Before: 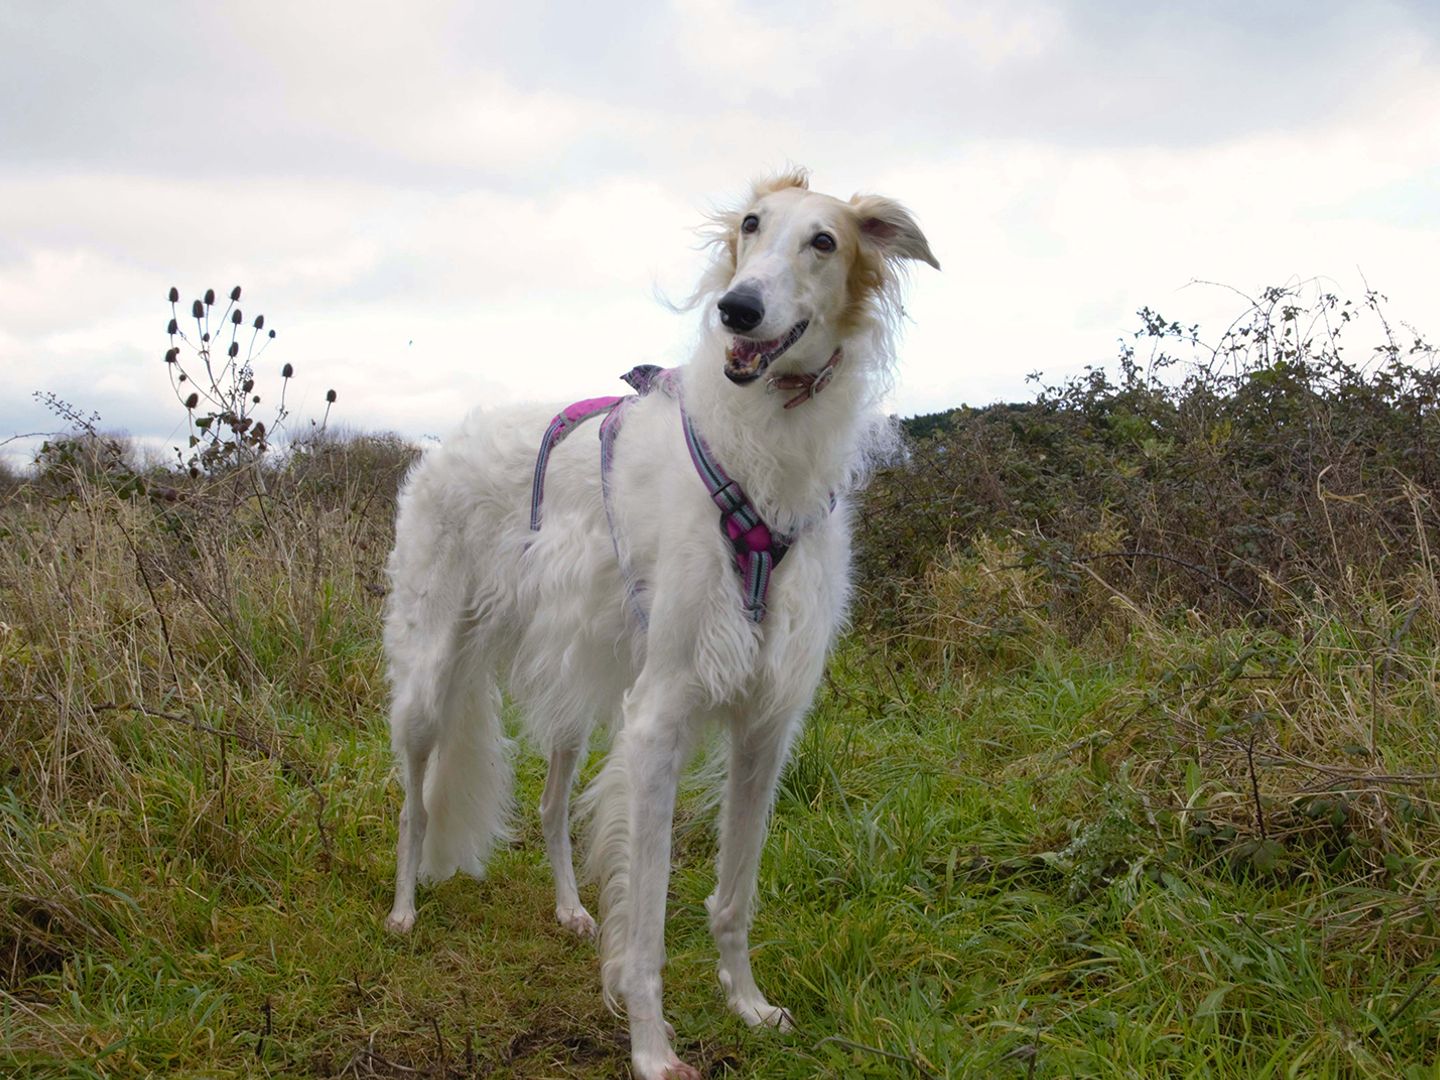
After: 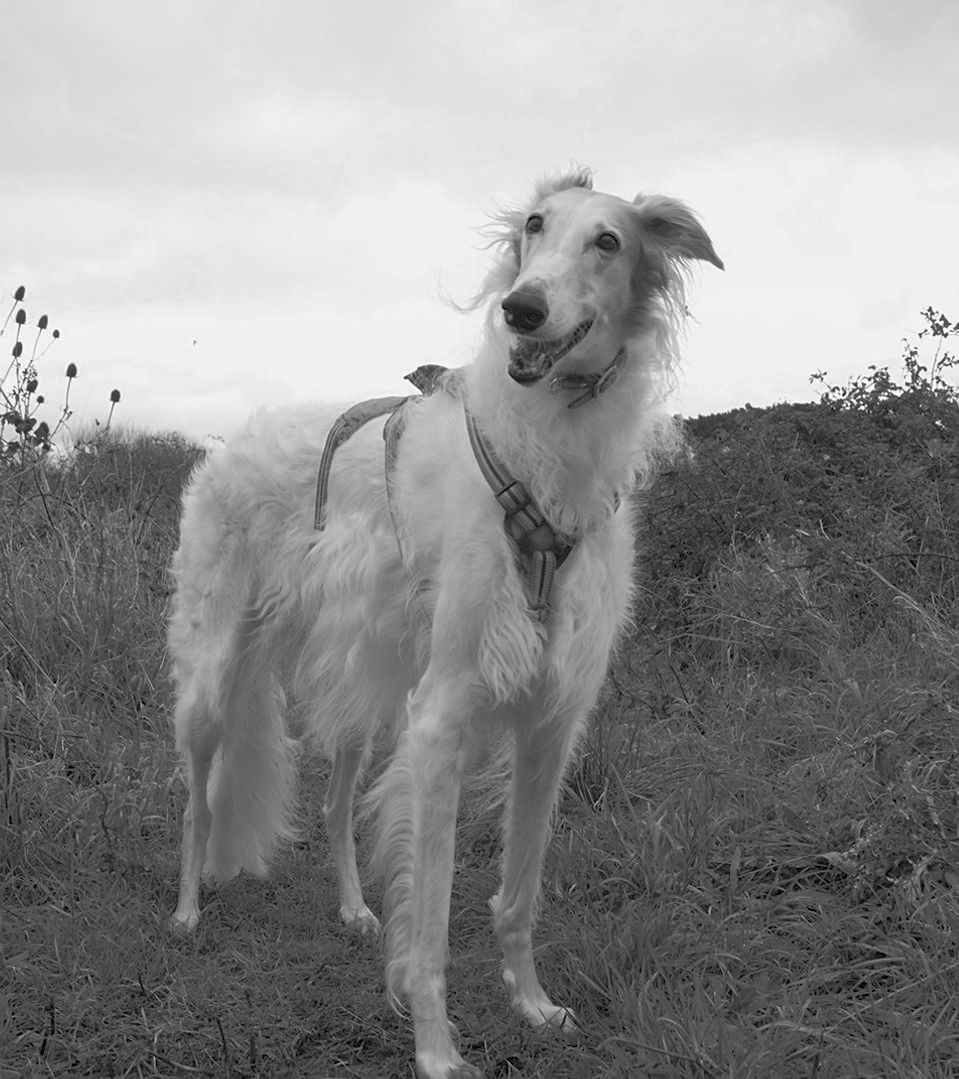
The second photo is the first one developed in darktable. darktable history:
color calibration: output gray [0.246, 0.254, 0.501, 0], gray › normalize channels true, illuminant same as pipeline (D50), adaptation XYZ, x 0.346, y 0.359, gamut compression 0
sharpen: amount 0.2
rgb curve: curves: ch0 [(0, 0) (0.072, 0.166) (0.217, 0.293) (0.414, 0.42) (1, 1)], compensate middle gray true, preserve colors basic power
crop and rotate: left 15.055%, right 18.278%
